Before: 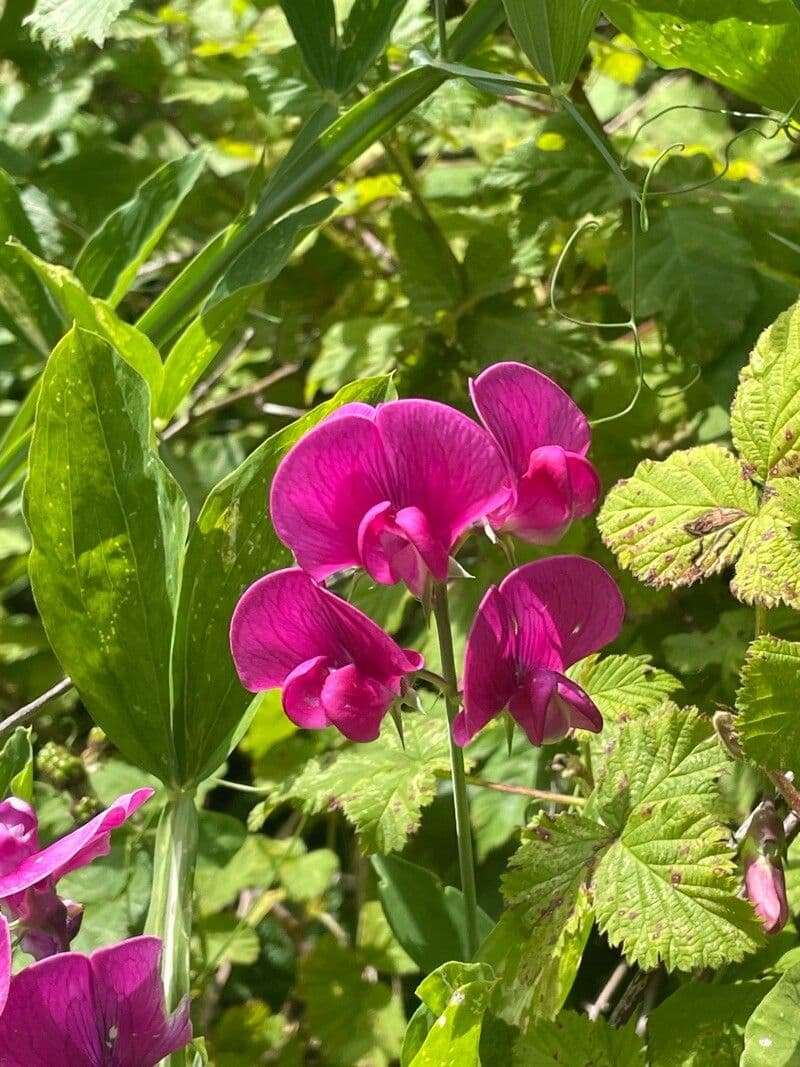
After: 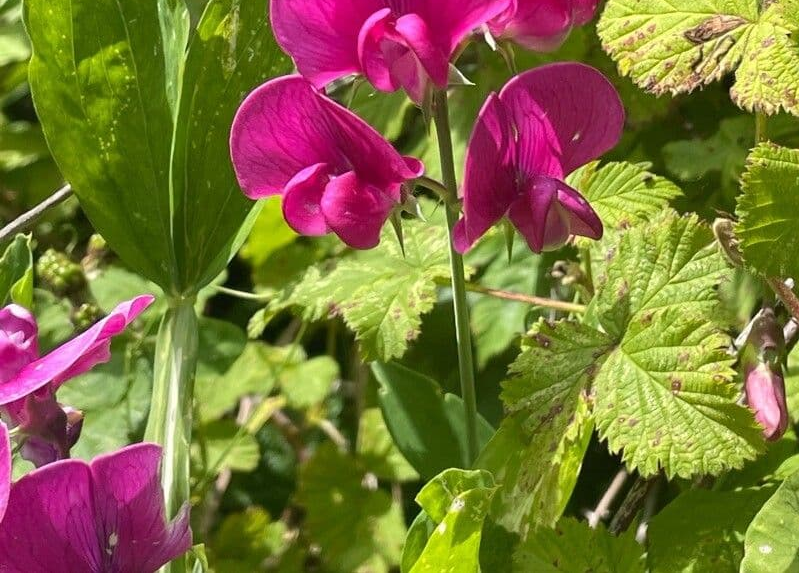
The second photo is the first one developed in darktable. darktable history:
exposure: compensate highlight preservation false
crop and rotate: top 46.211%, right 0.008%
